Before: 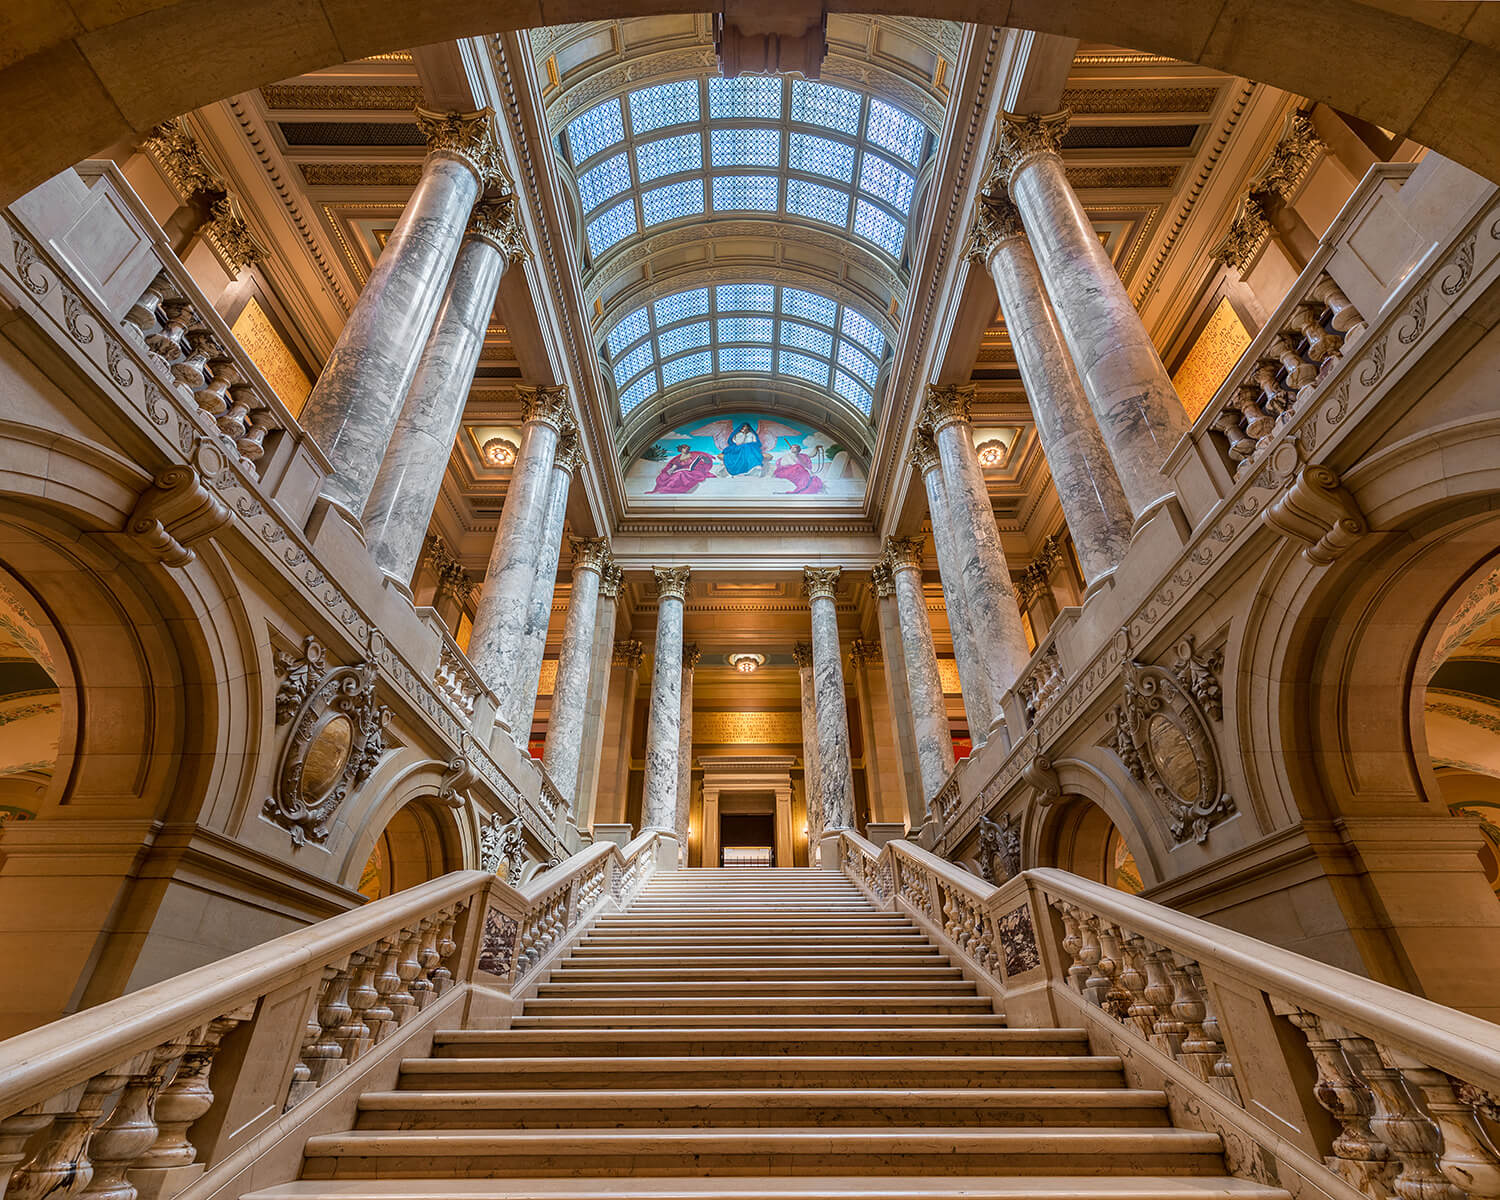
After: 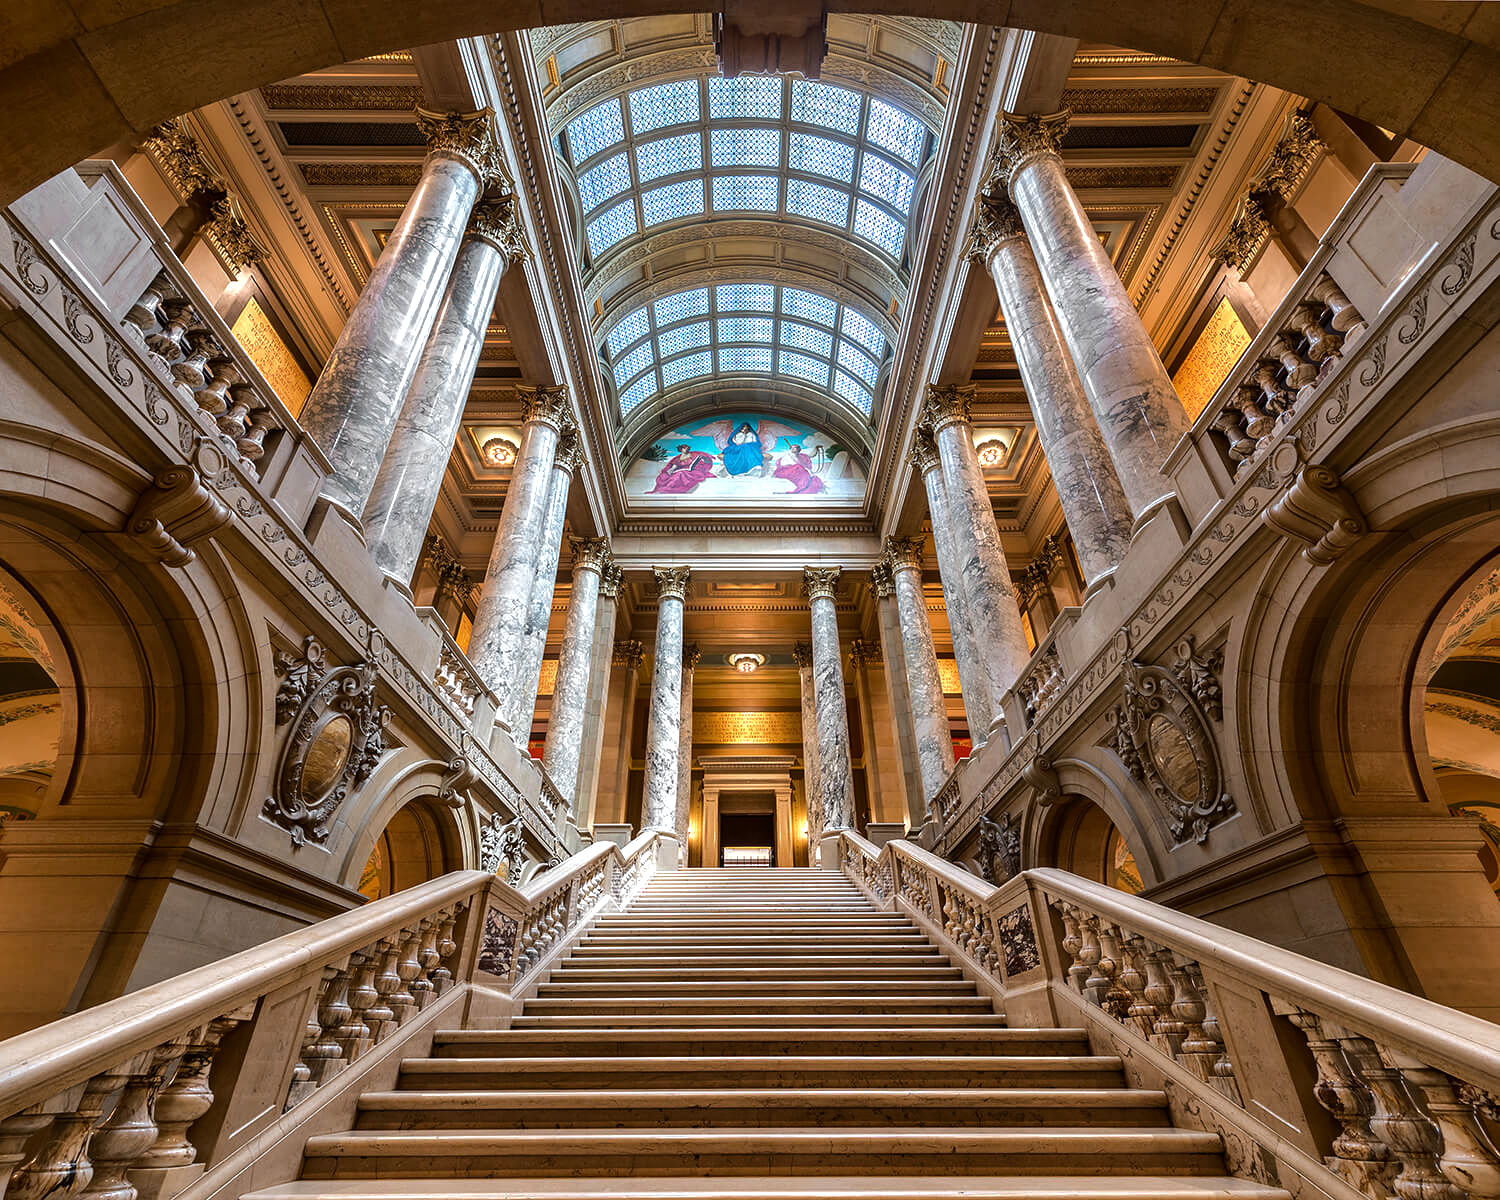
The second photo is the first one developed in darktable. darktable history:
tone equalizer: -8 EV -0.75 EV, -7 EV -0.7 EV, -6 EV -0.6 EV, -5 EV -0.4 EV, -3 EV 0.4 EV, -2 EV 0.6 EV, -1 EV 0.7 EV, +0 EV 0.75 EV, edges refinement/feathering 500, mask exposure compensation -1.57 EV, preserve details no
rgb curve: curves: ch0 [(0, 0) (0.175, 0.154) (0.785, 0.663) (1, 1)]
